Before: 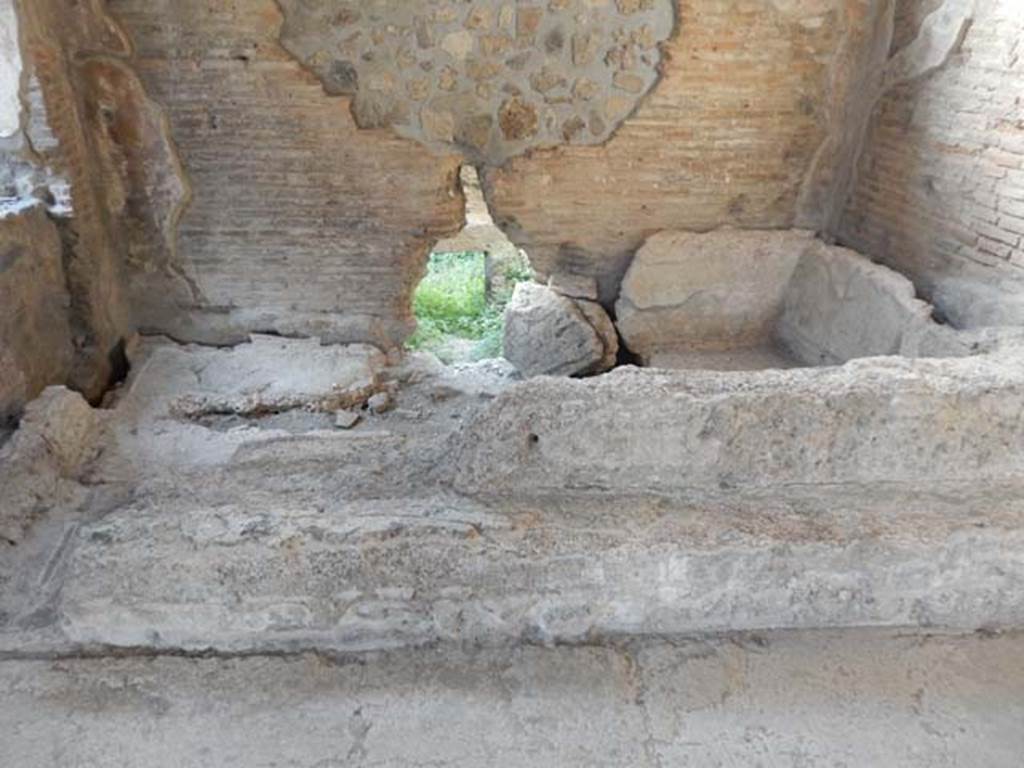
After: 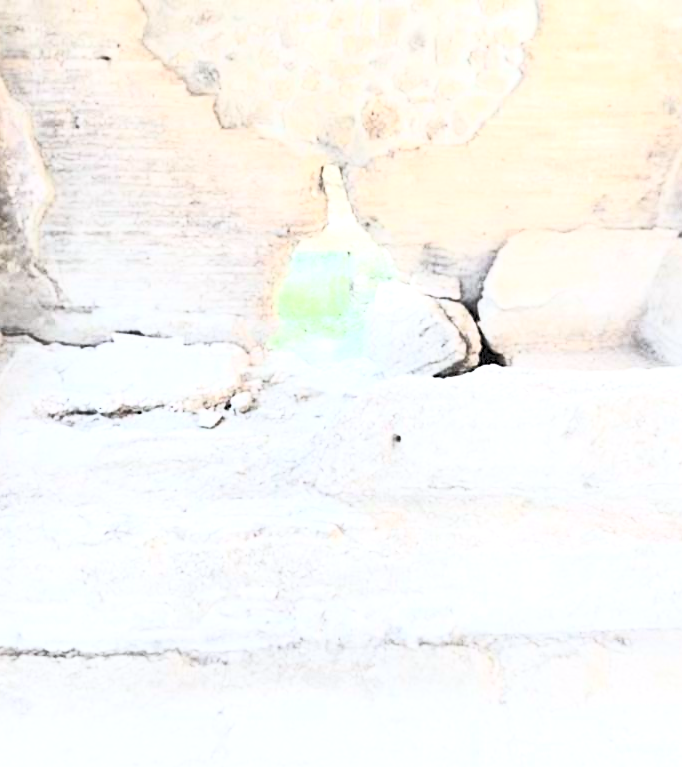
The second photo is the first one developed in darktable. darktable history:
white balance: red 0.976, blue 1.04
rgb levels: levels [[0.01, 0.419, 0.839], [0, 0.5, 1], [0, 0.5, 1]]
contrast brightness saturation: contrast 0.57, brightness 0.57, saturation -0.34
exposure: exposure 1.089 EV, compensate highlight preservation false
crop and rotate: left 13.409%, right 19.924%
